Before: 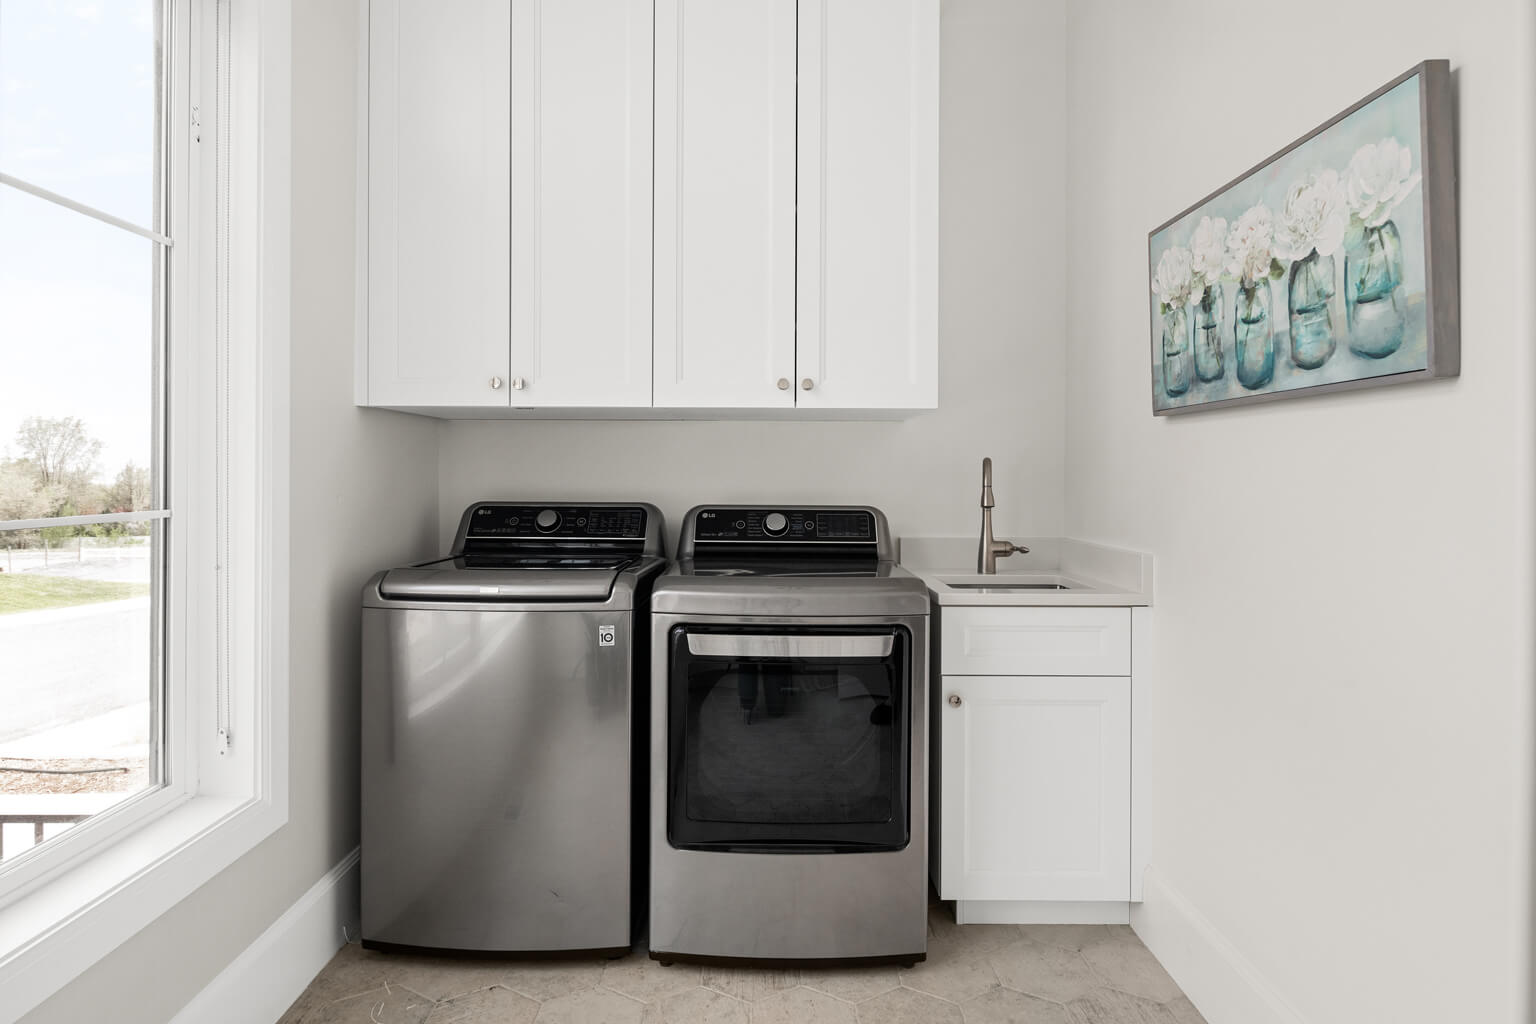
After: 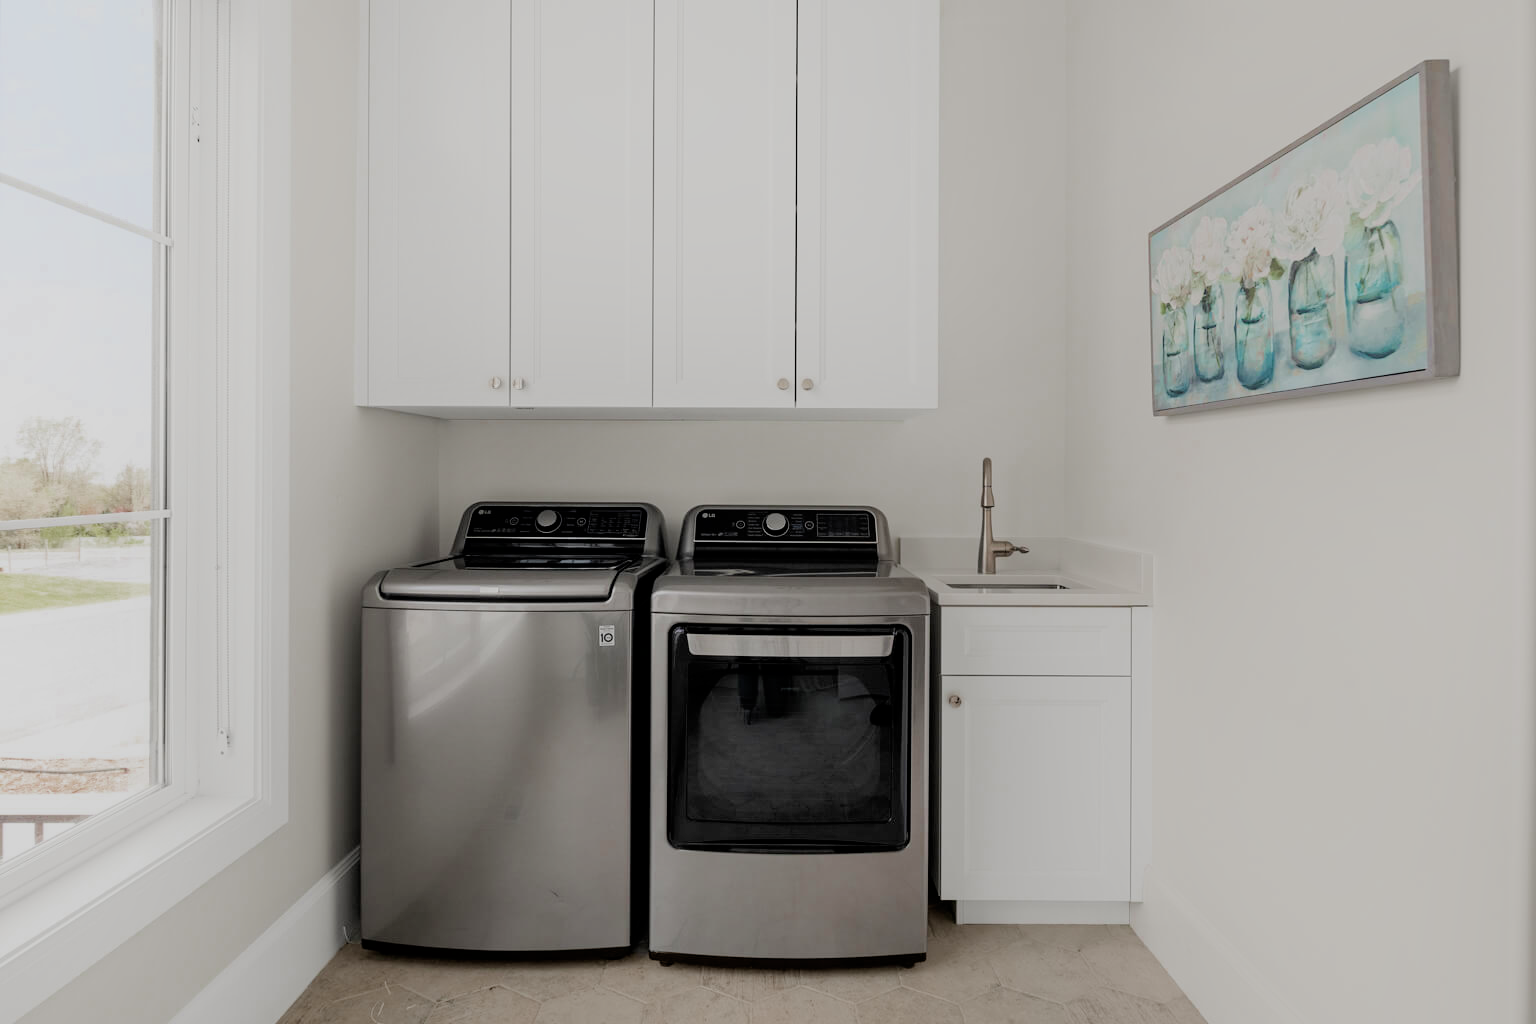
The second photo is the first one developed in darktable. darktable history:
filmic rgb: black relative exposure -6.59 EV, white relative exposure 4.71 EV, hardness 3.13, contrast 0.805
shadows and highlights: shadows -24.28, highlights 49.77, soften with gaussian
color zones: curves: ch0 [(0.27, 0.396) (0.563, 0.504) (0.75, 0.5) (0.787, 0.307)]
velvia: on, module defaults
